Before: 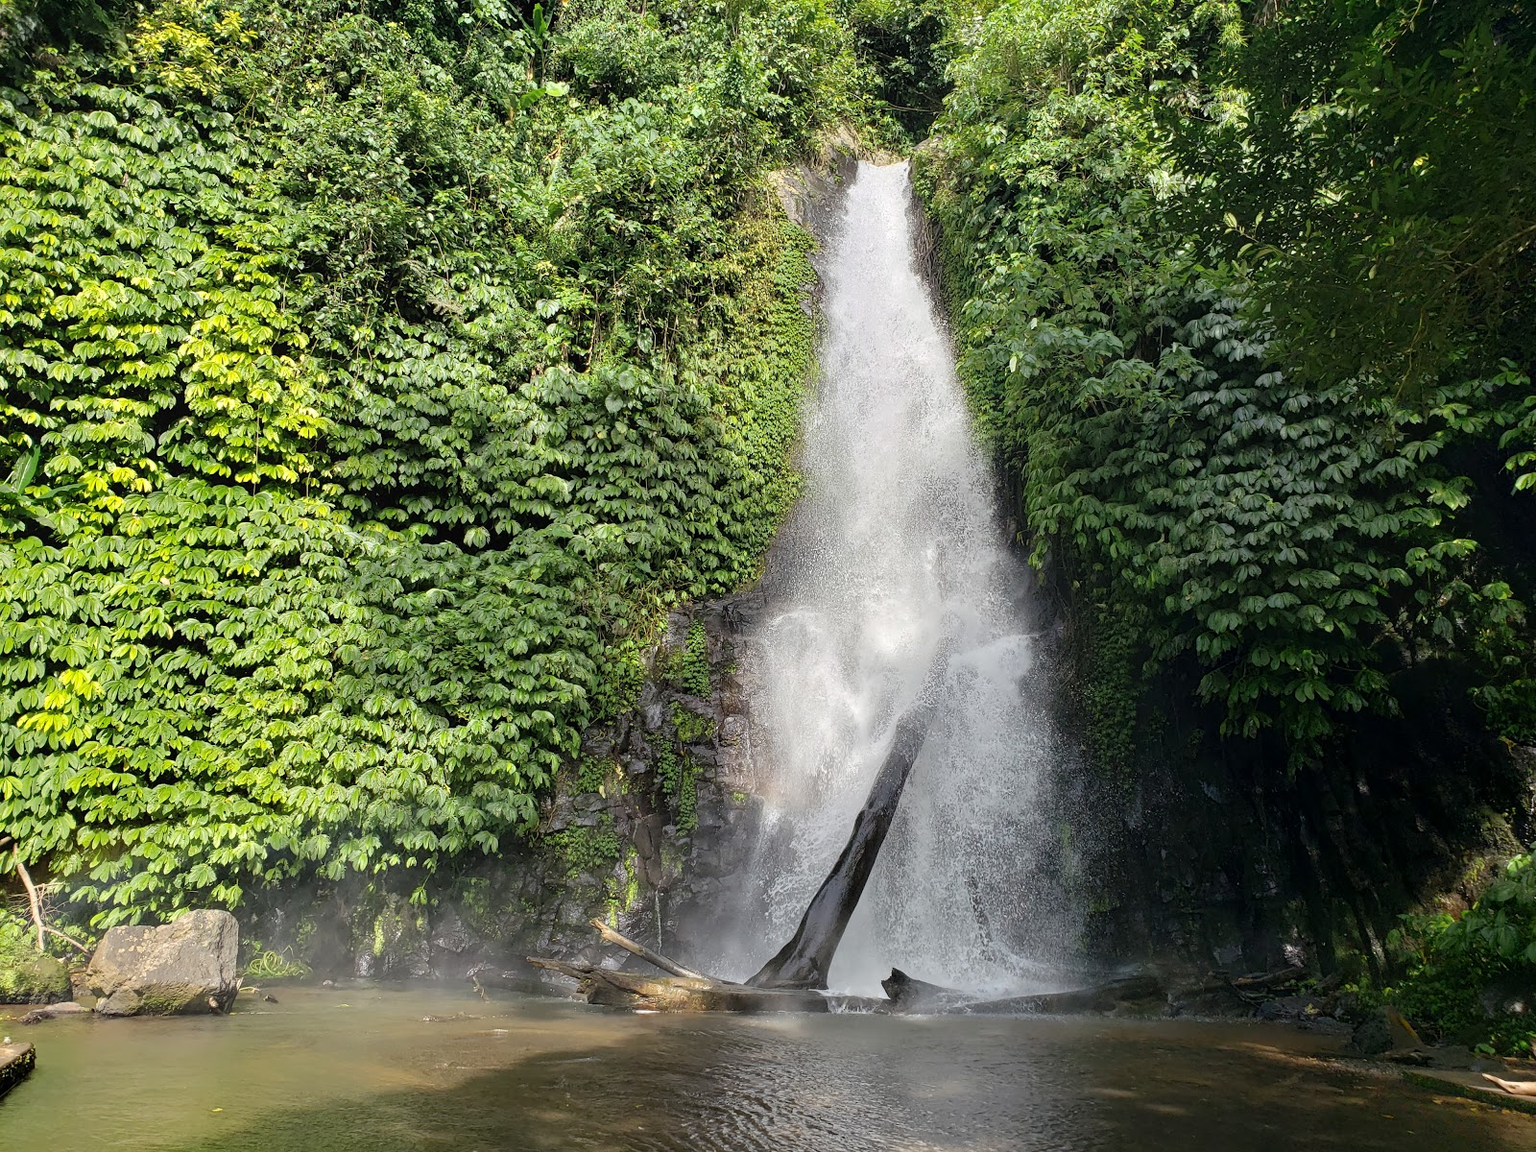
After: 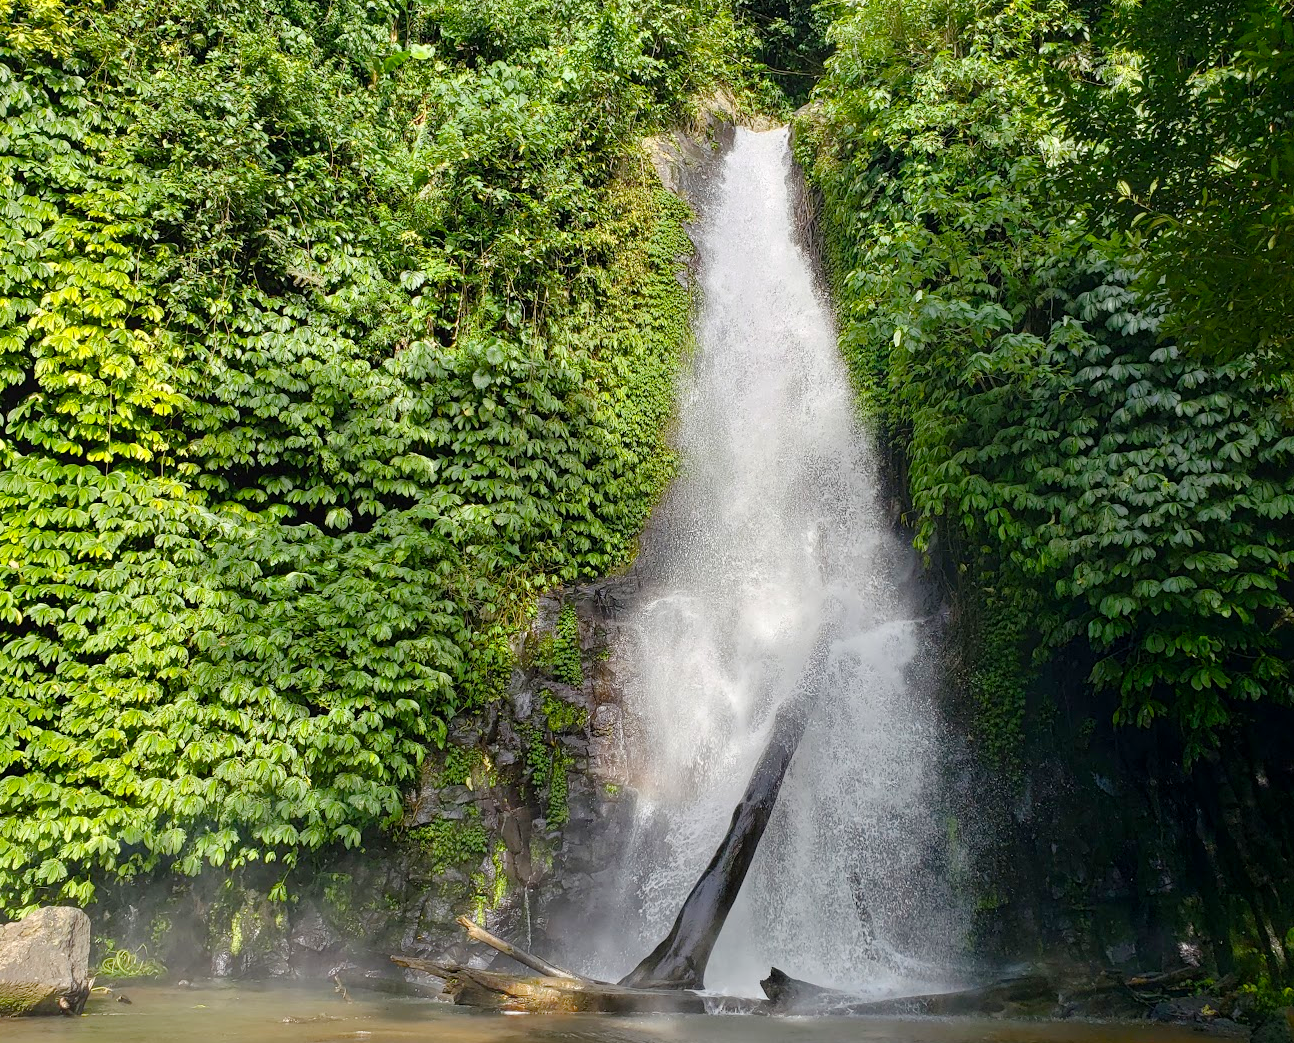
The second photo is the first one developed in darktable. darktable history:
color balance rgb: perceptual saturation grading › global saturation 35%, perceptual saturation grading › highlights -30%, perceptual saturation grading › shadows 35%, perceptual brilliance grading › global brilliance 3%, perceptual brilliance grading › highlights -3%, perceptual brilliance grading › shadows 3%
crop: left 9.929%, top 3.475%, right 9.188%, bottom 9.529%
